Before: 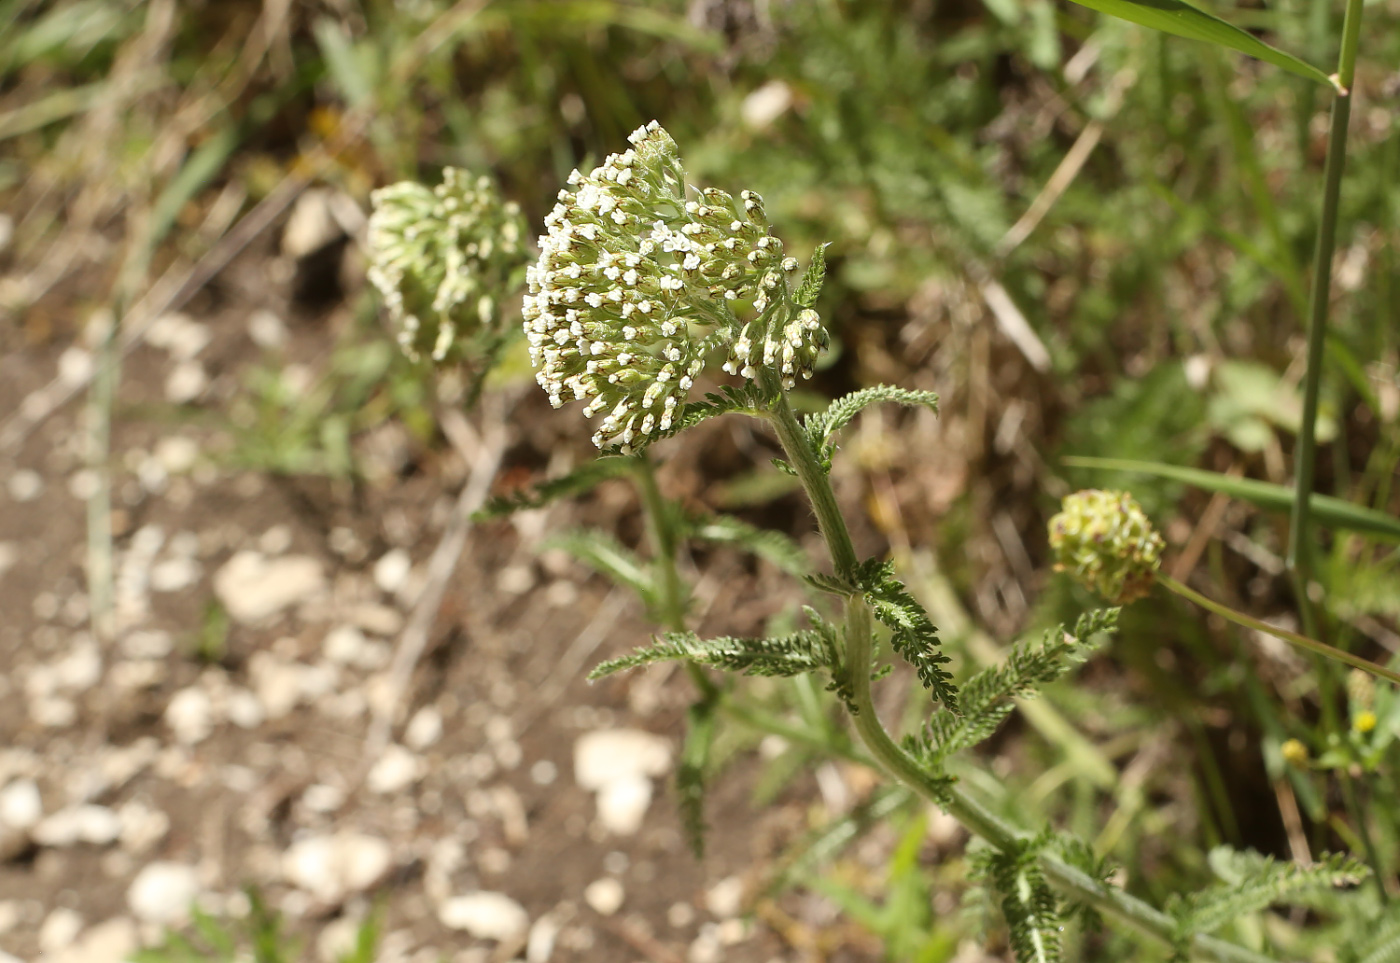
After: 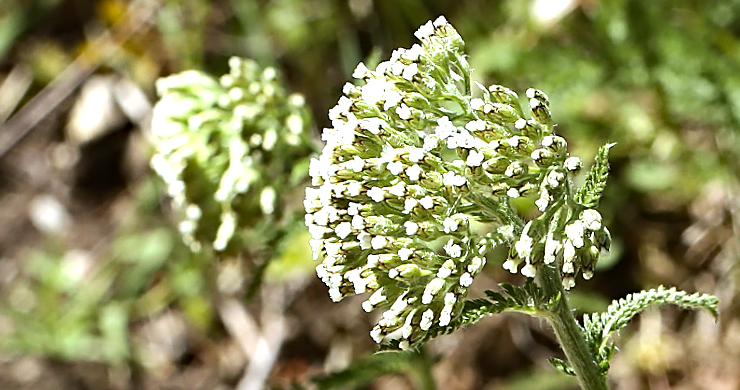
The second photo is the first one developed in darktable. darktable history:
tone equalizer: -8 EV -0.75 EV, -7 EV -0.7 EV, -6 EV -0.6 EV, -5 EV -0.4 EV, -3 EV 0.4 EV, -2 EV 0.6 EV, -1 EV 0.7 EV, +0 EV 0.75 EV, edges refinement/feathering 500, mask exposure compensation -1.57 EV, preserve details no
rotate and perspective: rotation 1.57°, crop left 0.018, crop right 0.982, crop top 0.039, crop bottom 0.961
shadows and highlights: radius 133.83, soften with gaussian
white balance: red 0.924, blue 1.095
crop: left 15.306%, top 9.065%, right 30.789%, bottom 48.638%
haze removal: strength 0.29, distance 0.25, compatibility mode true, adaptive false
sharpen: on, module defaults
exposure: exposure 0.2 EV, compensate highlight preservation false
